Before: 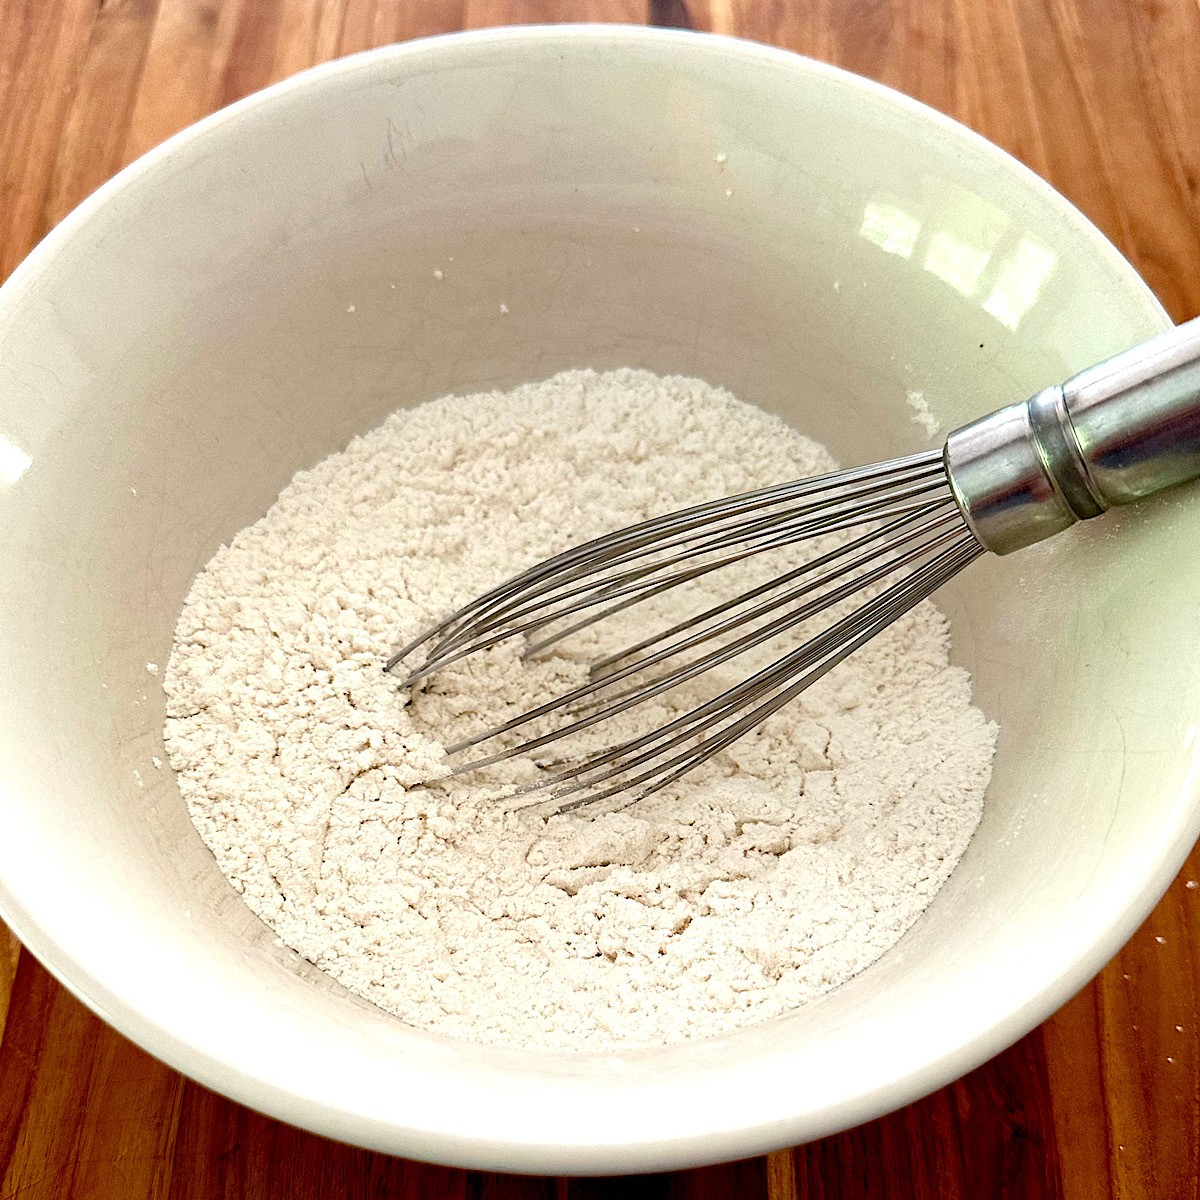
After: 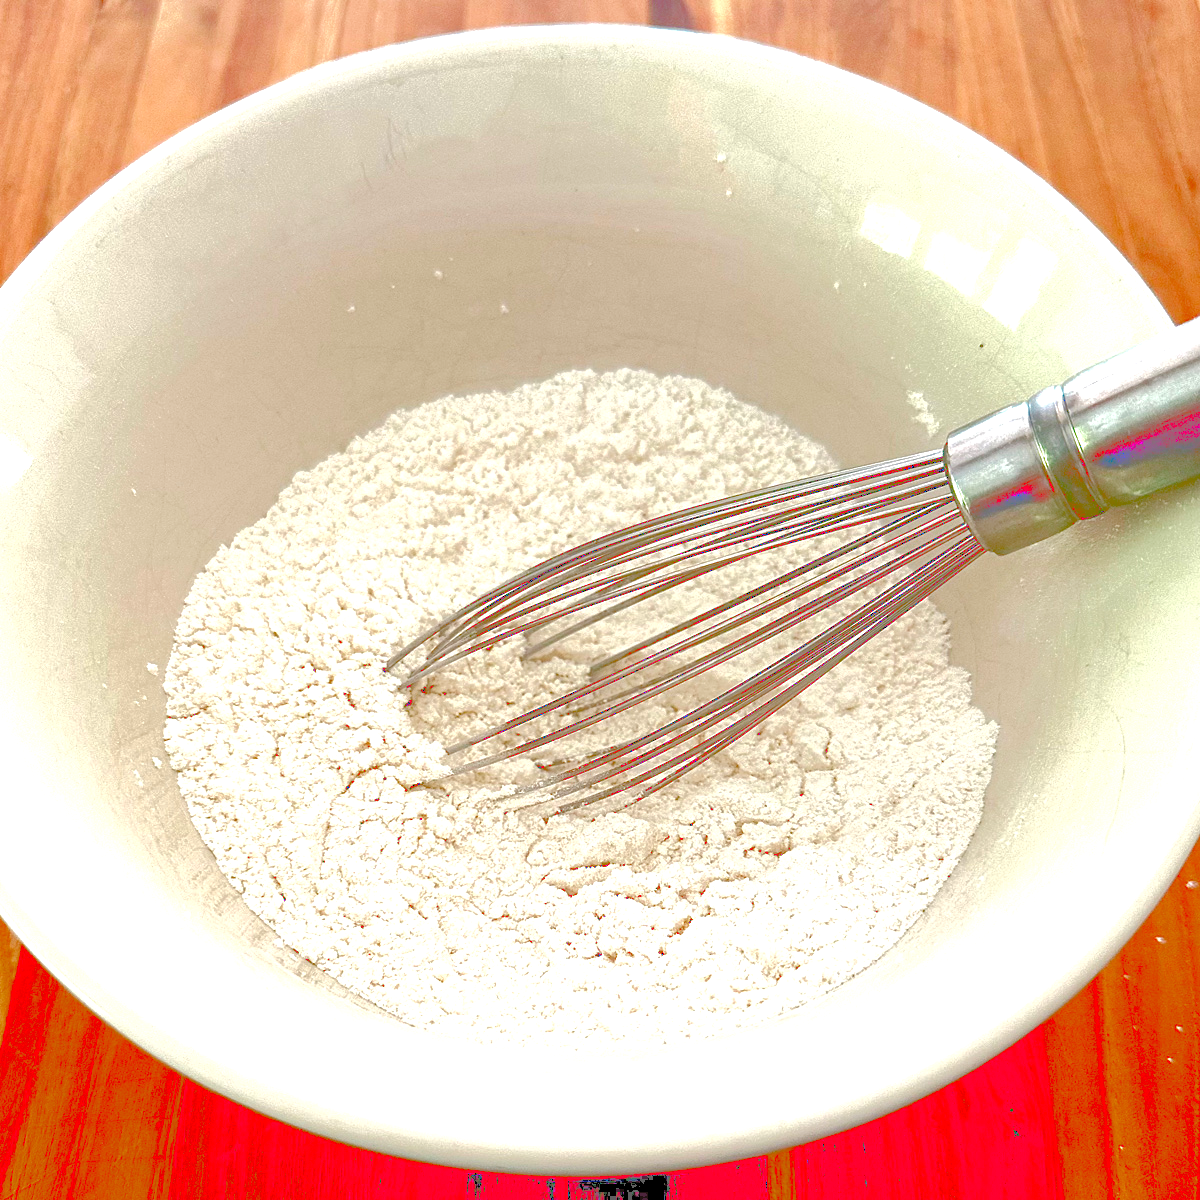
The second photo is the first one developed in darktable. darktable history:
tone equalizer: -8 EV -0.39 EV, -7 EV -0.398 EV, -6 EV -0.325 EV, -5 EV -0.199 EV, -3 EV 0.242 EV, -2 EV 0.362 EV, -1 EV 0.382 EV, +0 EV 0.408 EV
tone curve: curves: ch0 [(0, 0) (0.003, 0.453) (0.011, 0.457) (0.025, 0.457) (0.044, 0.463) (0.069, 0.464) (0.1, 0.471) (0.136, 0.475) (0.177, 0.481) (0.224, 0.486) (0.277, 0.496) (0.335, 0.515) (0.399, 0.544) (0.468, 0.577) (0.543, 0.621) (0.623, 0.67) (0.709, 0.73) (0.801, 0.788) (0.898, 0.848) (1, 1)], color space Lab, linked channels, preserve colors none
